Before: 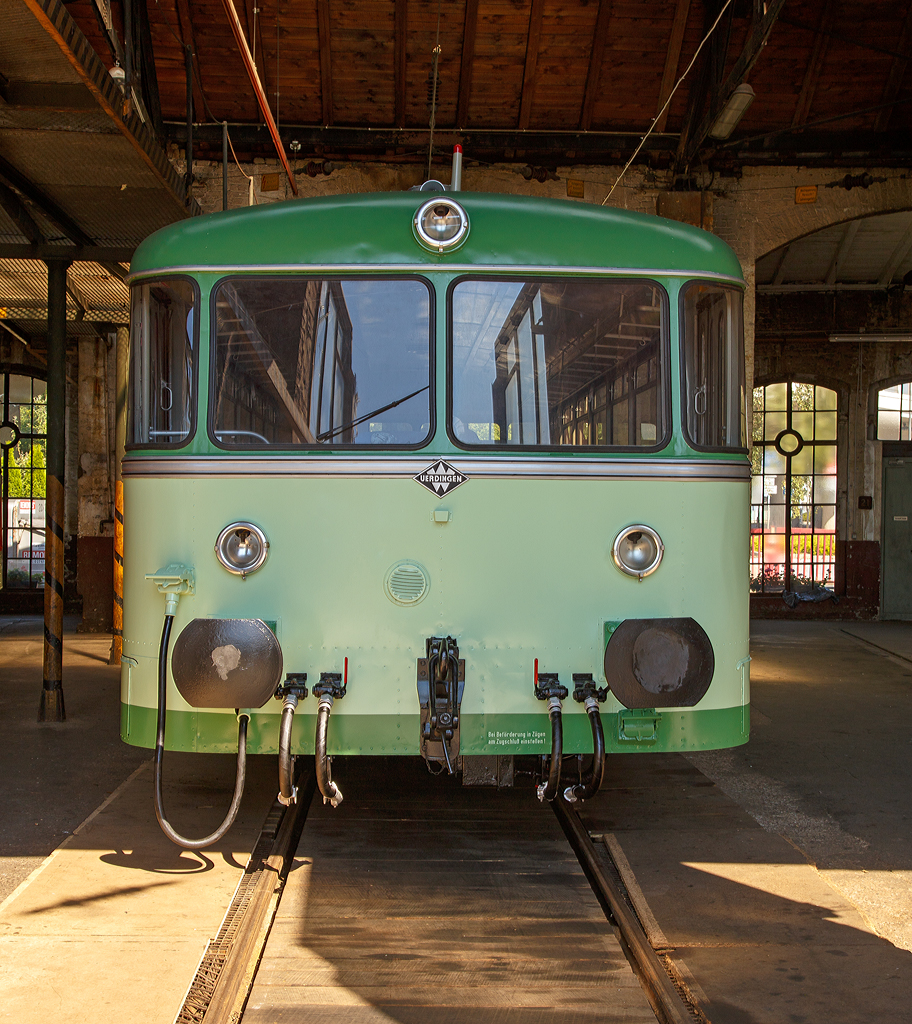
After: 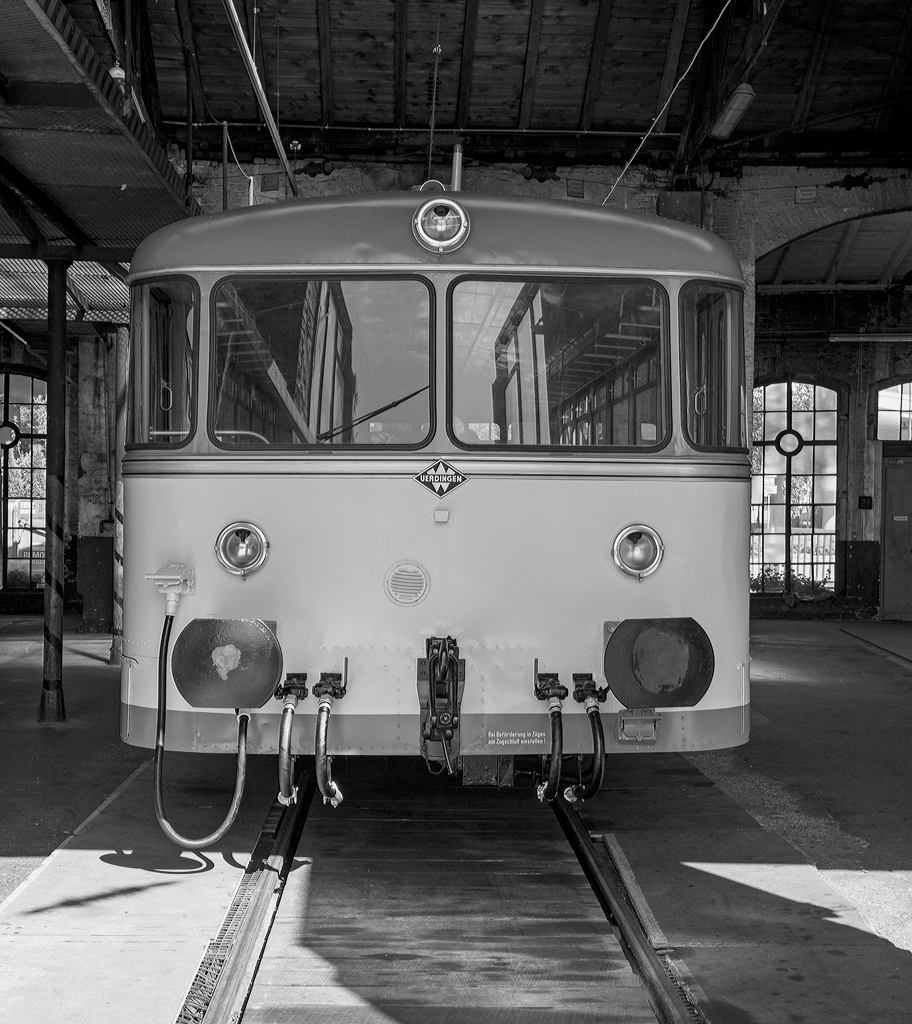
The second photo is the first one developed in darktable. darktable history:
monochrome: a -74.22, b 78.2
local contrast: highlights 100%, shadows 100%, detail 120%, midtone range 0.2
tone curve: curves: ch0 [(0, 0) (0.765, 0.816) (1, 1)]; ch1 [(0, 0) (0.425, 0.464) (0.5, 0.5) (0.531, 0.522) (0.588, 0.575) (0.994, 0.939)]; ch2 [(0, 0) (0.398, 0.435) (0.455, 0.481) (0.501, 0.504) (0.529, 0.544) (0.584, 0.585) (1, 0.911)], color space Lab, independent channels
